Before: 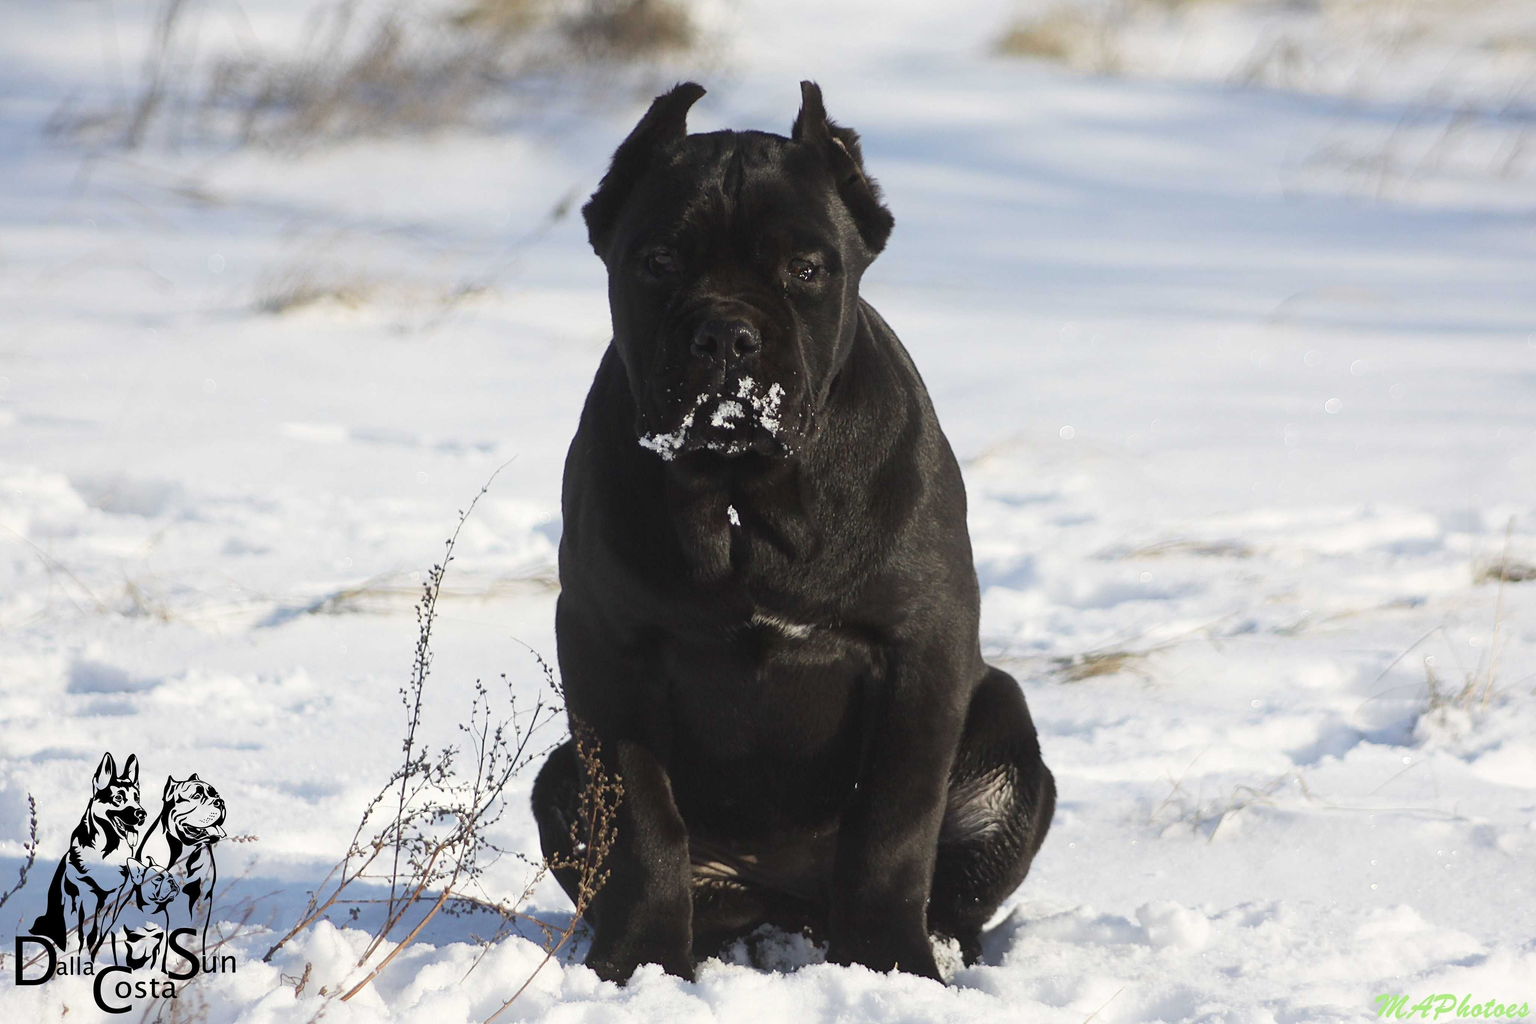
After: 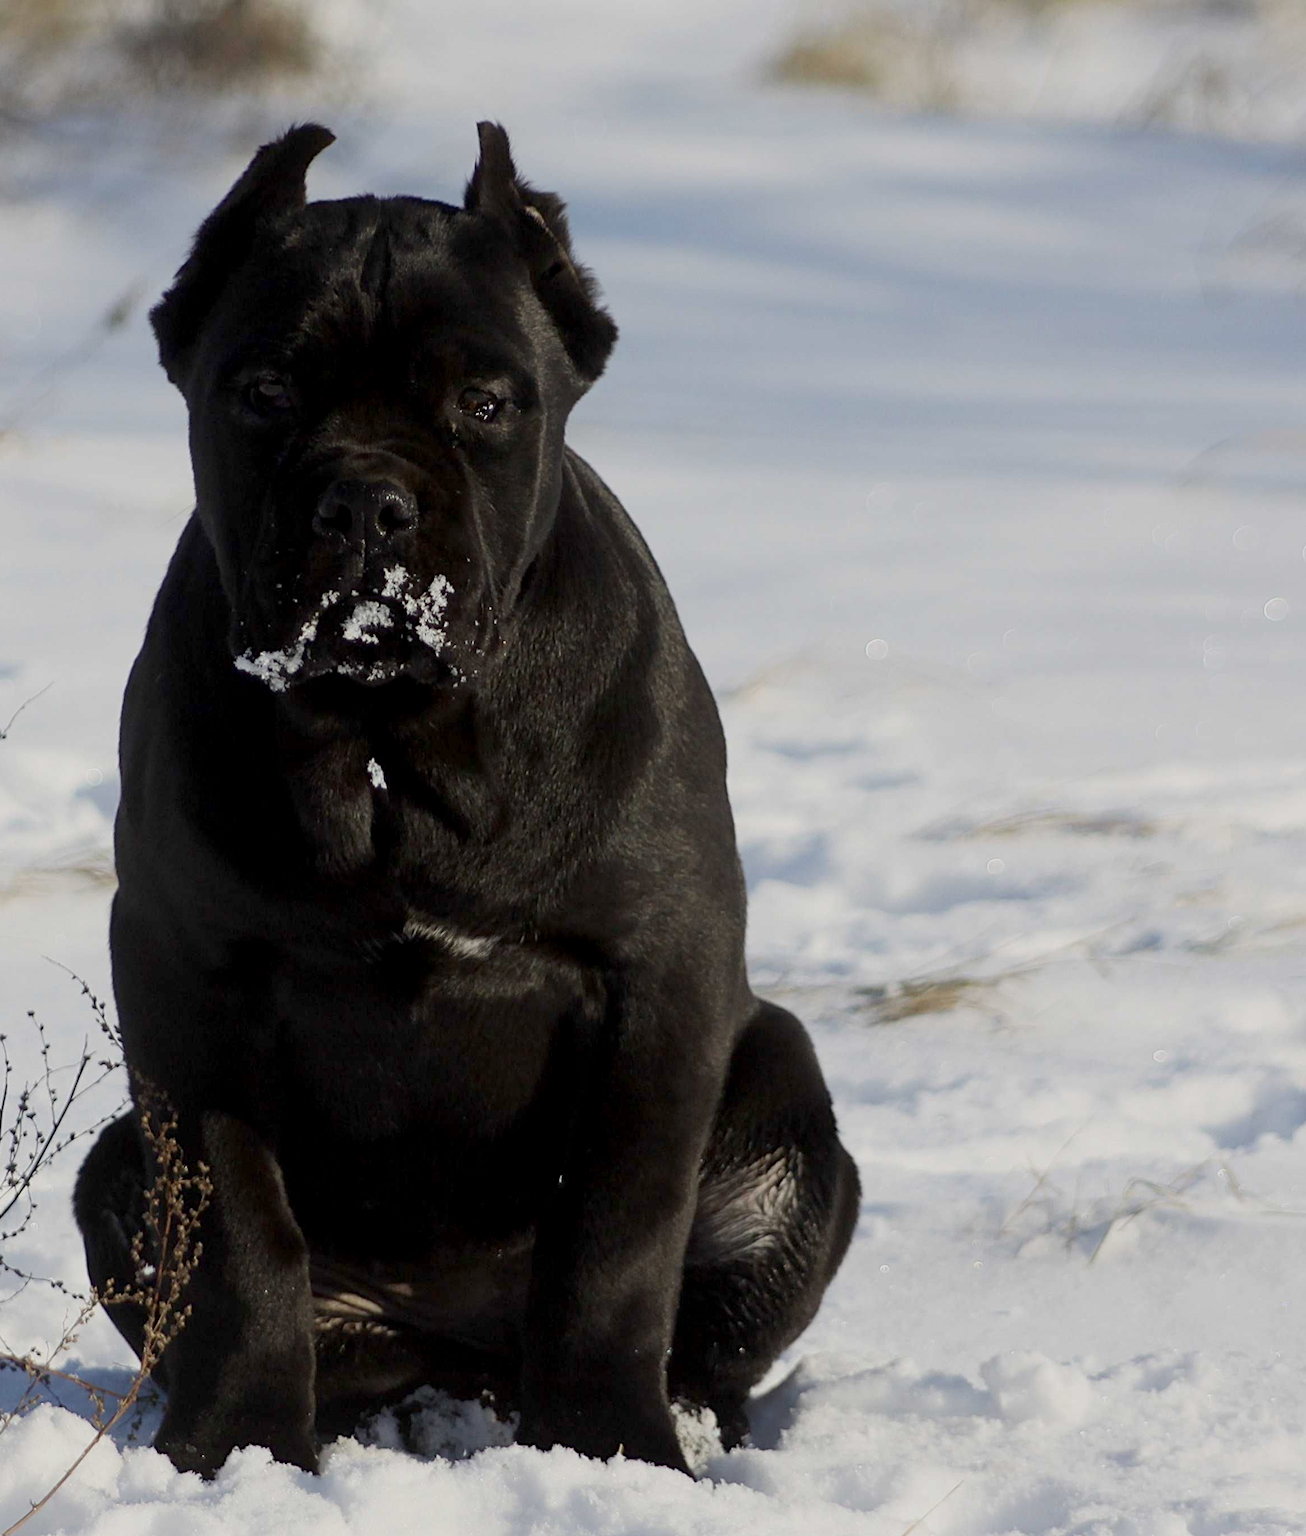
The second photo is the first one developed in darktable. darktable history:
crop: left 31.425%, top 0.014%, right 11.88%
exposure: black level correction 0.011, exposure -0.476 EV, compensate highlight preservation false
